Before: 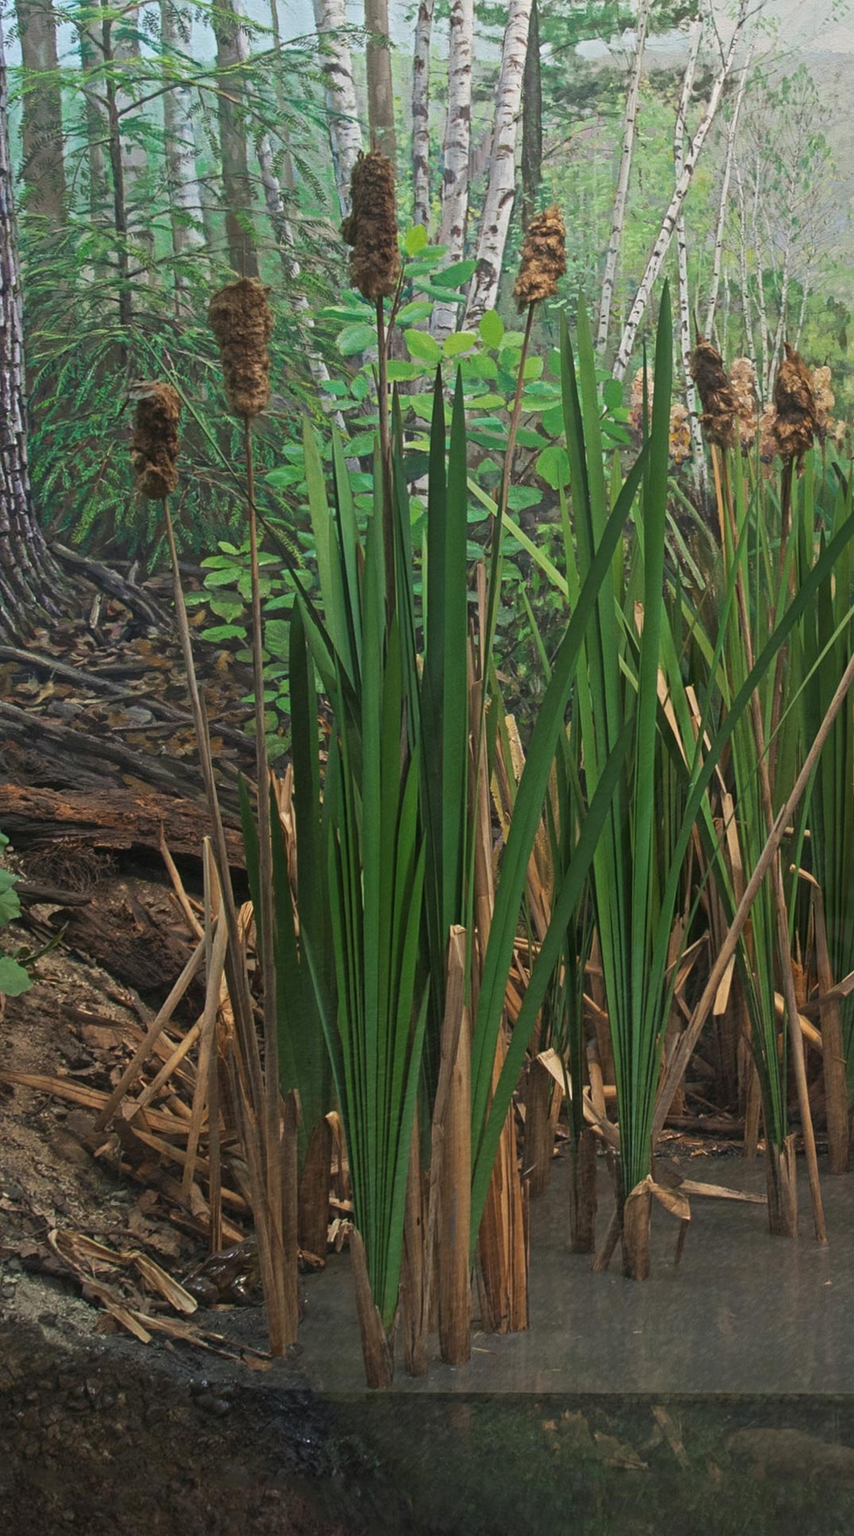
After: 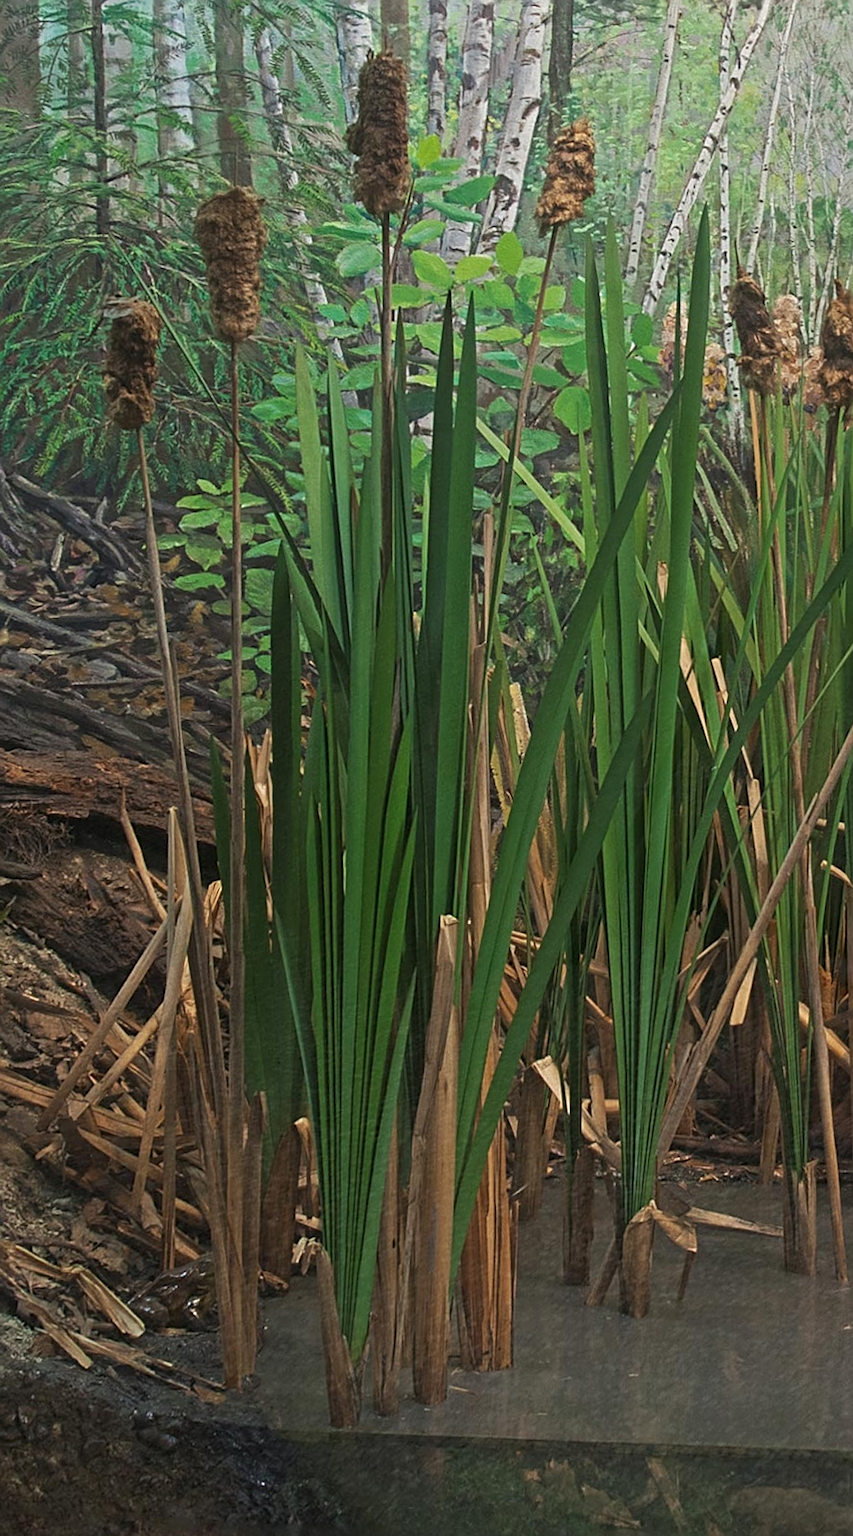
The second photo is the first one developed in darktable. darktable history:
sharpen: on, module defaults
crop and rotate: angle -1.96°, left 3.097%, top 4.154%, right 1.586%, bottom 0.529%
